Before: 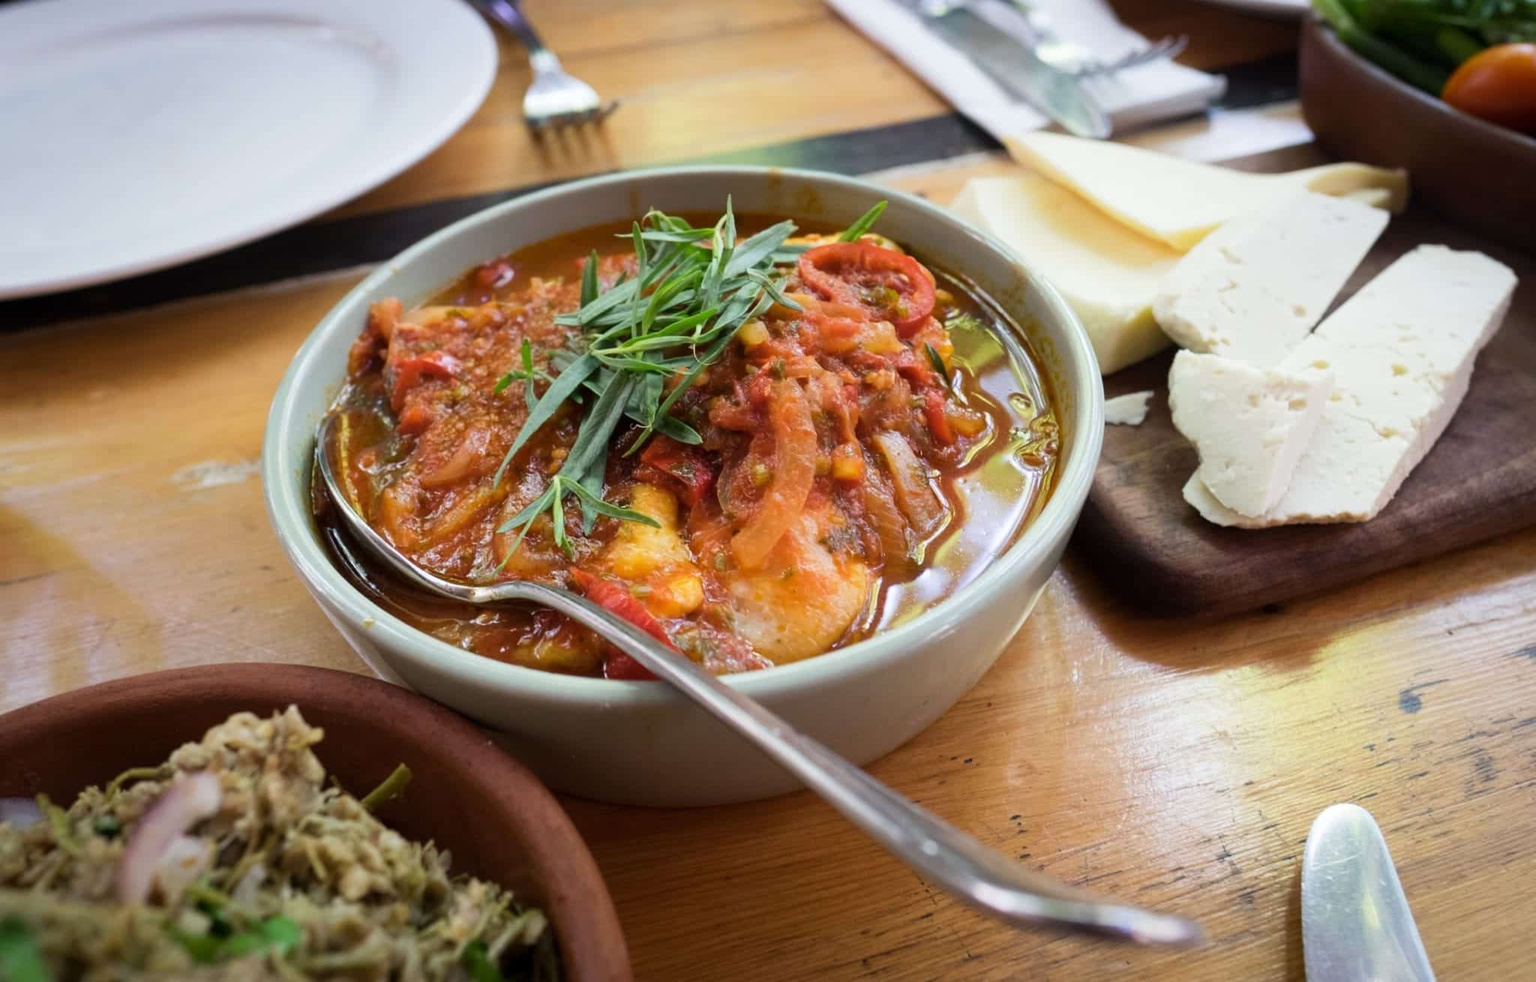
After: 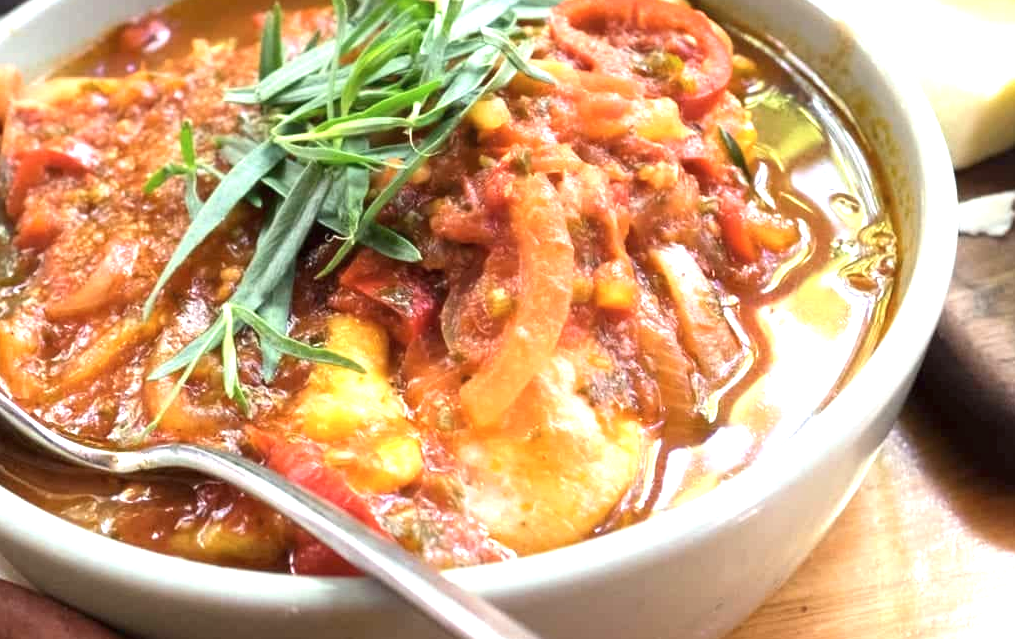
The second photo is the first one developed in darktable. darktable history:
contrast brightness saturation: saturation -0.061
exposure: black level correction 0, exposure 1.2 EV, compensate exposure bias true, compensate highlight preservation false
crop: left 25.174%, top 25.31%, right 25.06%, bottom 25.417%
